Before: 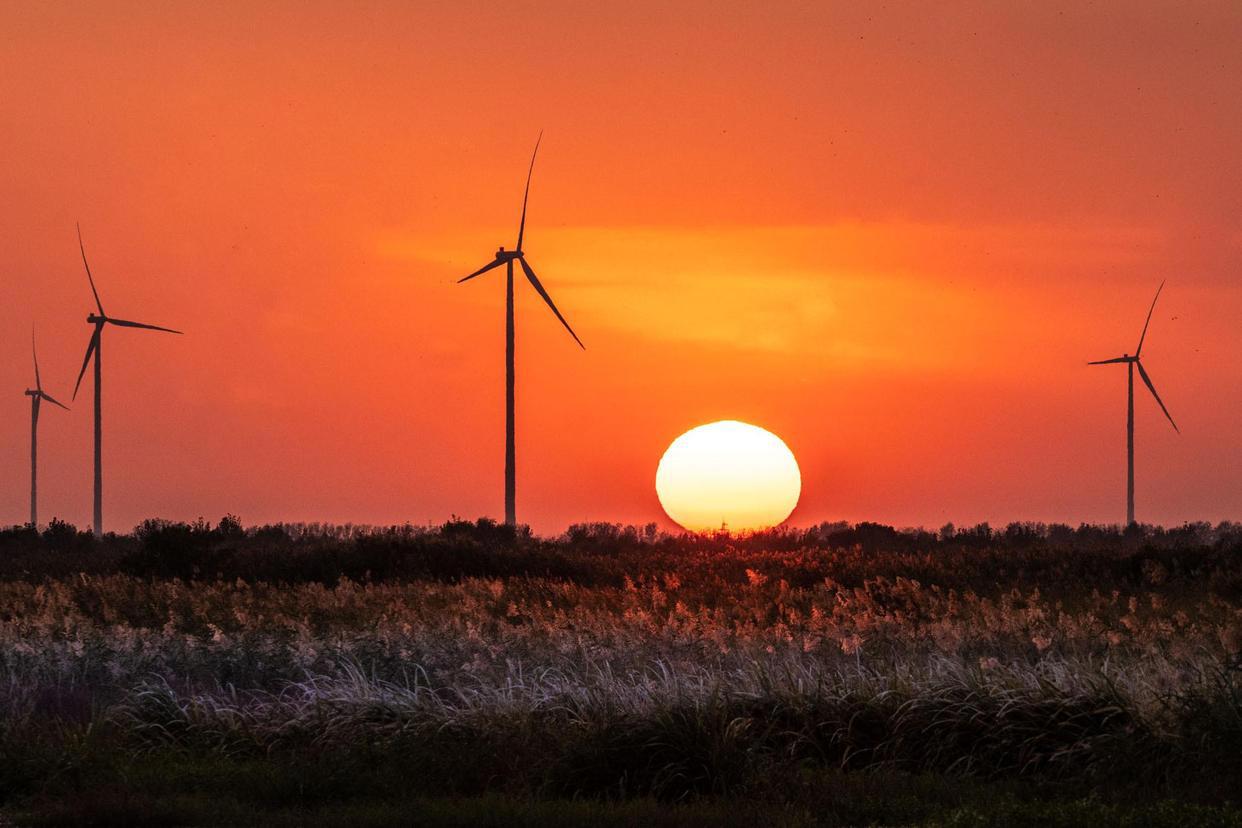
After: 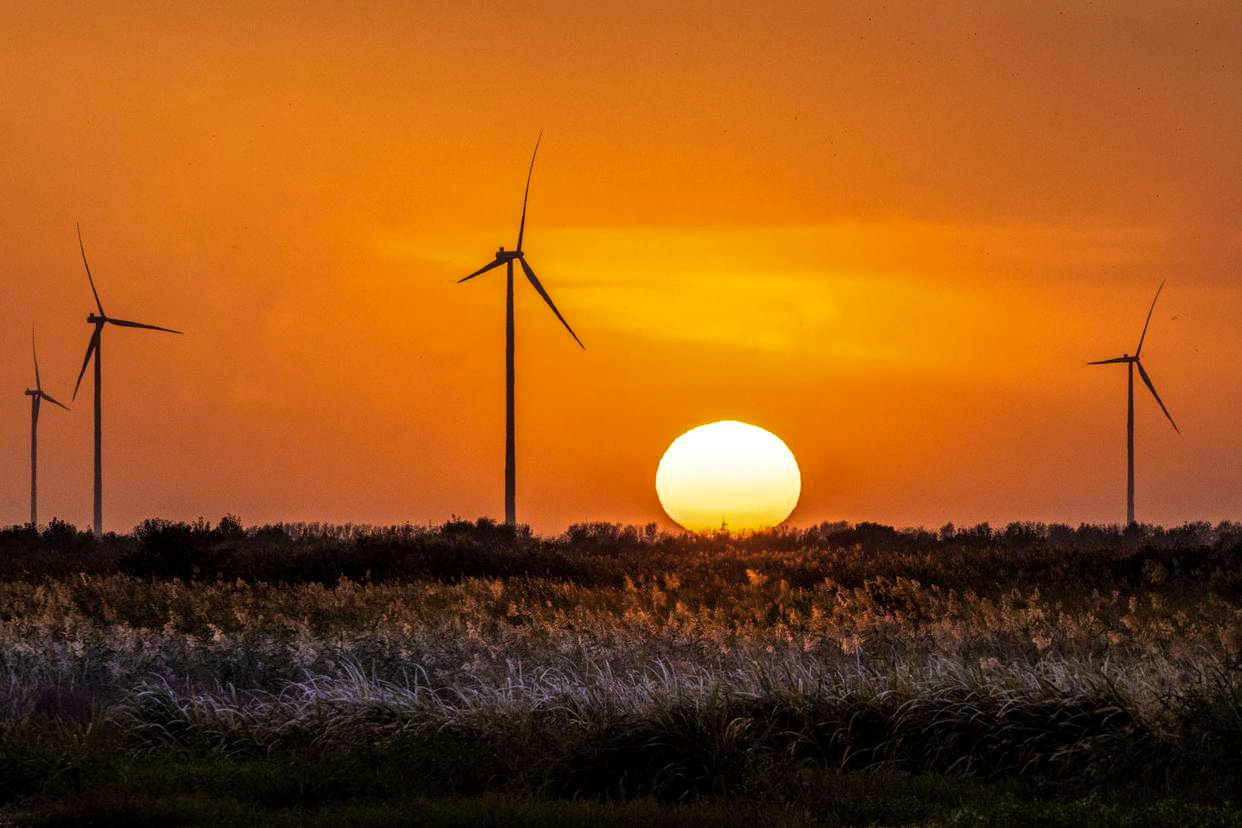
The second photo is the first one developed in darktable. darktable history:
color balance rgb: linear chroma grading › global chroma 13.3%, global vibrance 41.49%
local contrast: on, module defaults
contrast brightness saturation: saturation -0.17
color contrast: green-magenta contrast 0.8, blue-yellow contrast 1.1, unbound 0
